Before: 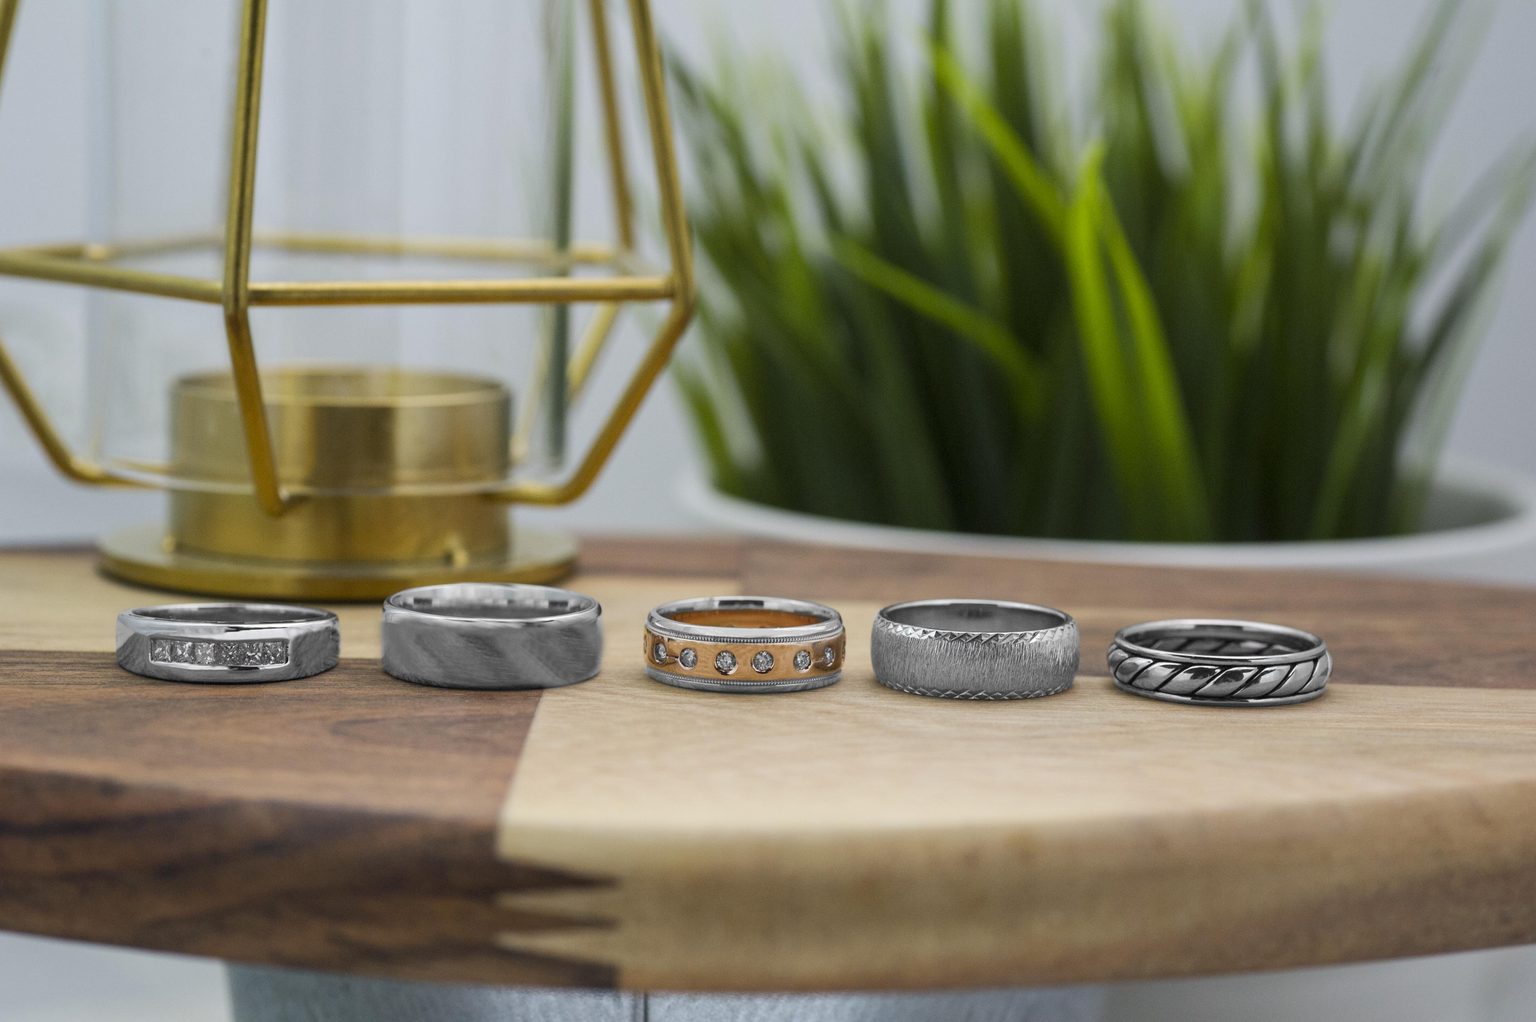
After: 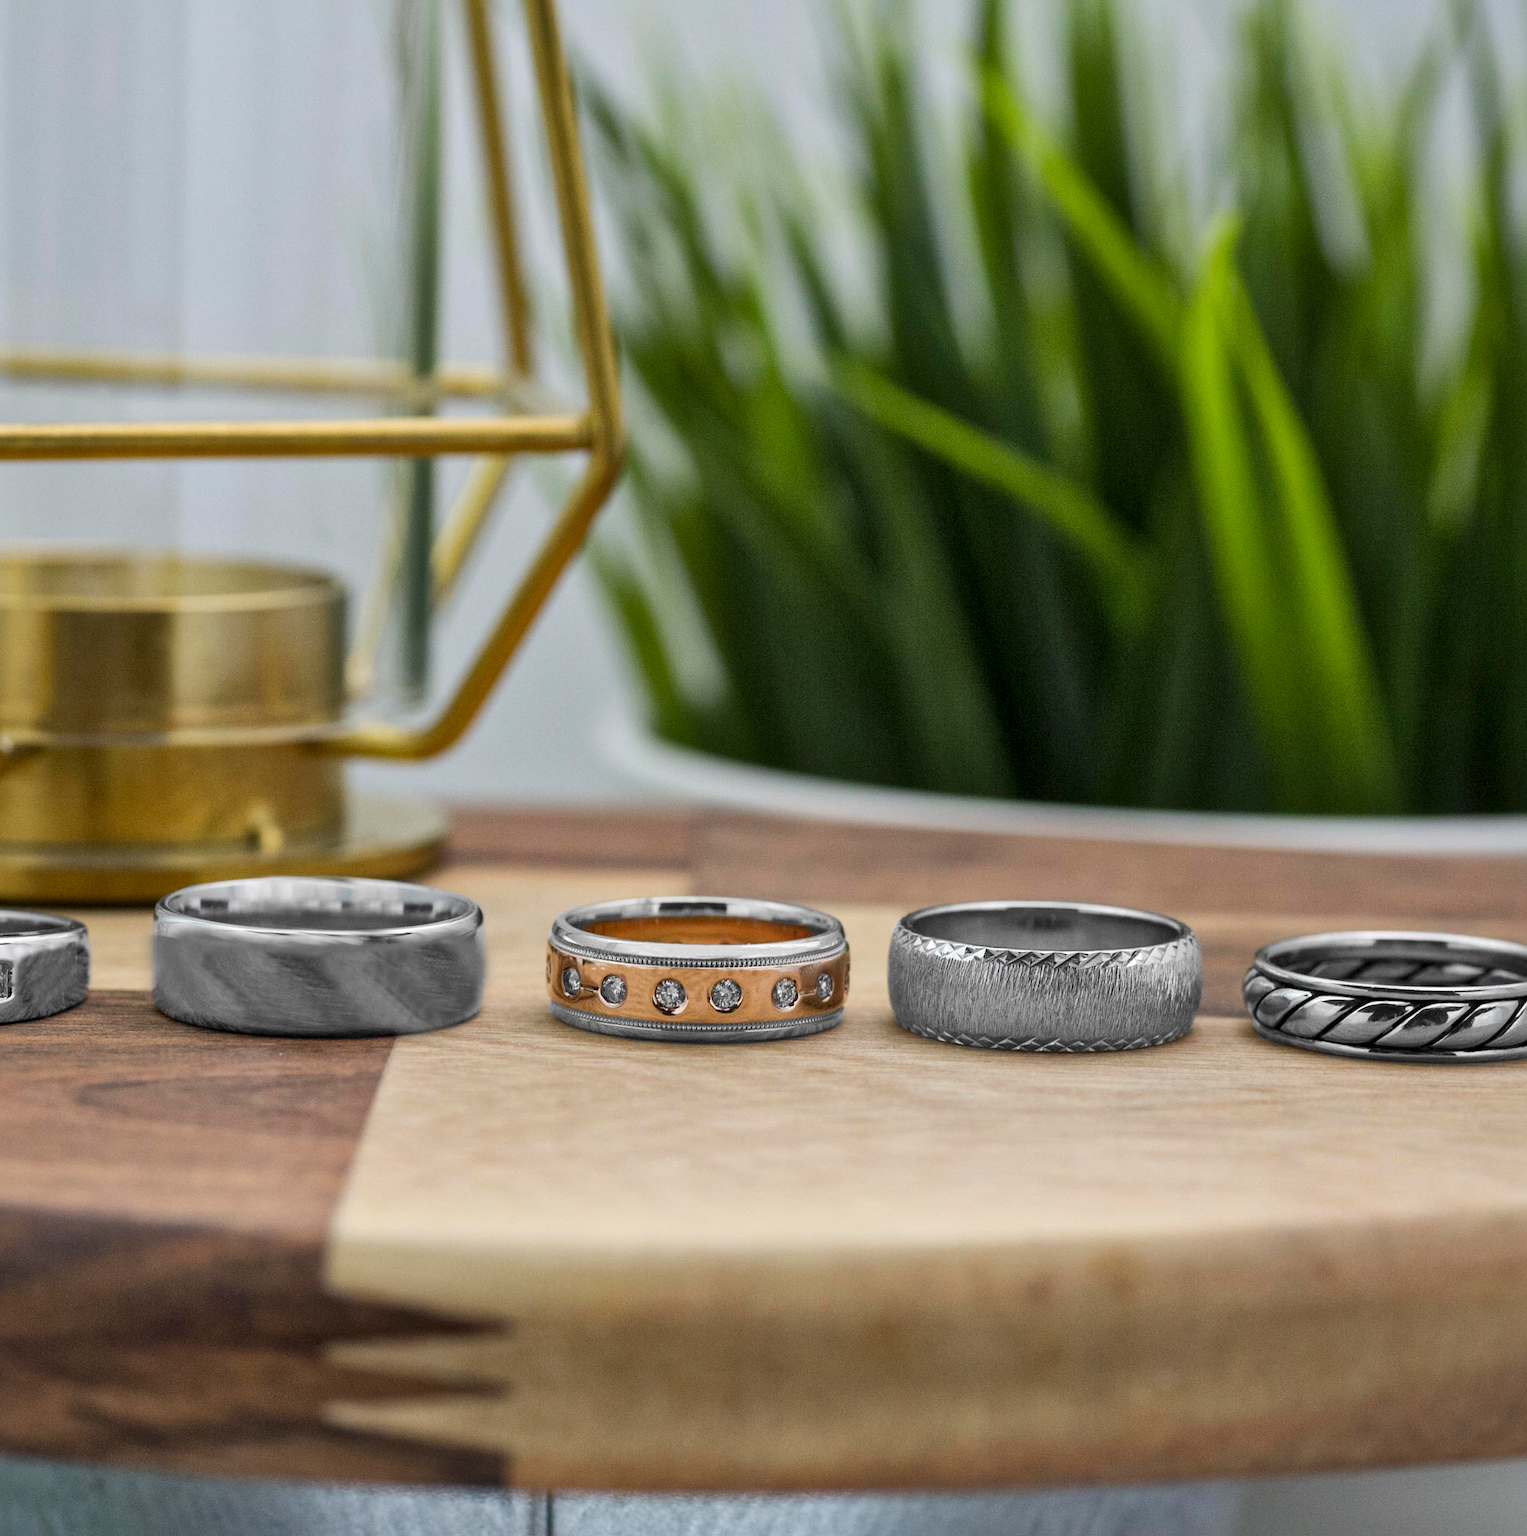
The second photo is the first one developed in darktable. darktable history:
local contrast: mode bilateral grid, contrast 19, coarseness 49, detail 132%, midtone range 0.2
crop and rotate: left 18.263%, right 15.549%
shadows and highlights: shadows 37.66, highlights -27.27, soften with gaussian
